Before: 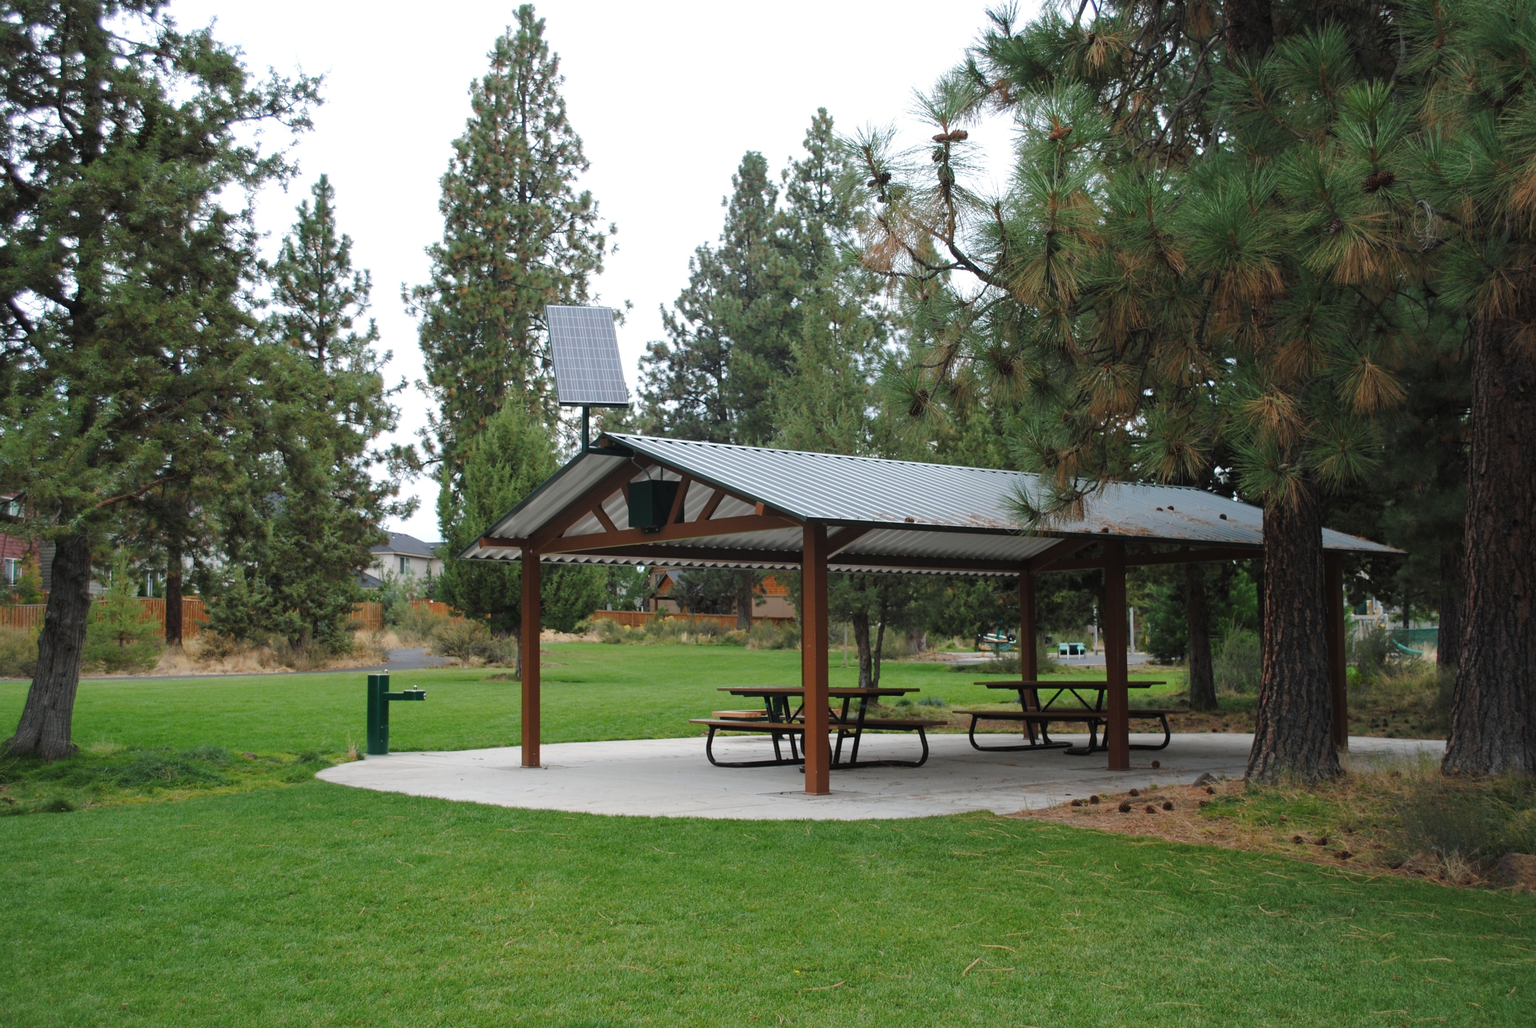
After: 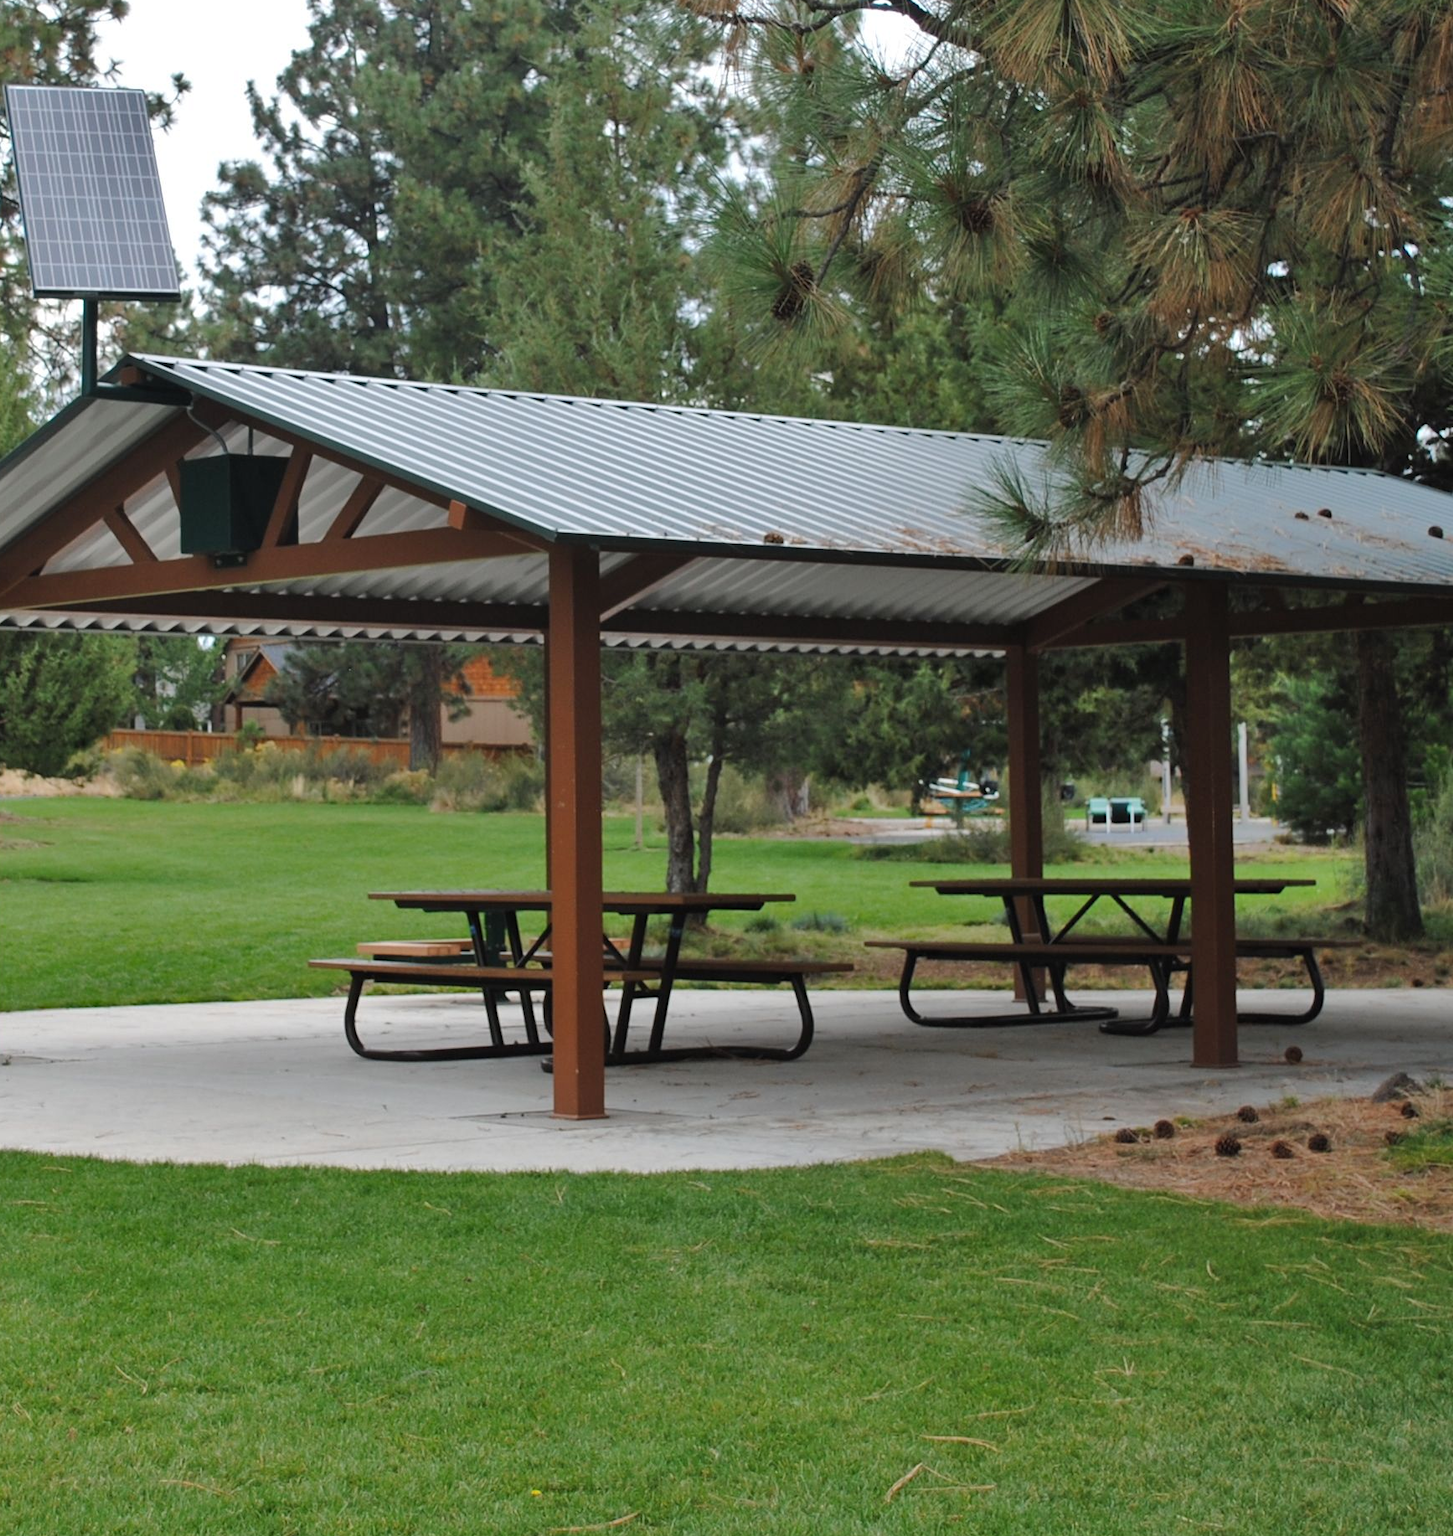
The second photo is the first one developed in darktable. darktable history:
shadows and highlights: radius 101.72, shadows 50.46, highlights -64.87, soften with gaussian
crop: left 35.365%, top 25.809%, right 19.788%, bottom 3.412%
